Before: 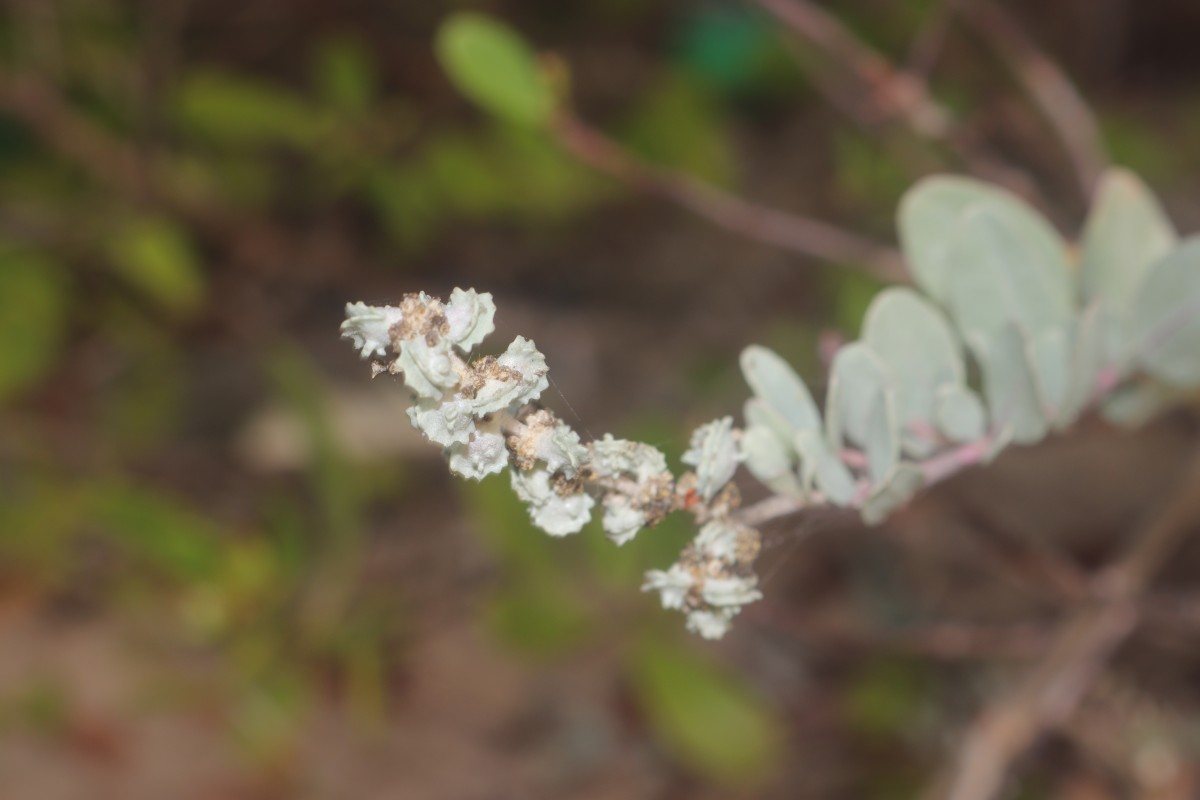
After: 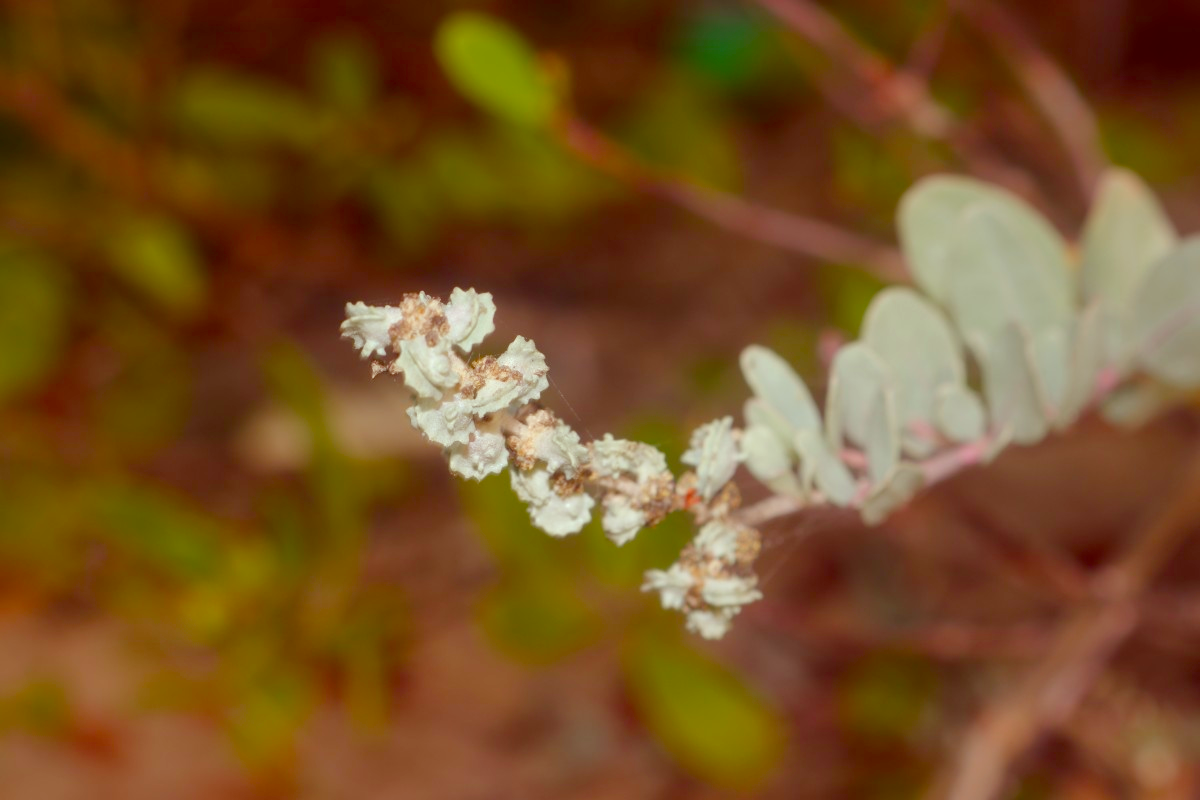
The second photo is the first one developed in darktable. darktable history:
color correction: highlights a* -7.23, highlights b* -0.161, shadows a* 20.08, shadows b* 11.73
tone curve: color space Lab, linked channels, preserve colors none
color balance rgb: shadows lift › chroma 1%, shadows lift › hue 240.84°, highlights gain › chroma 2%, highlights gain › hue 73.2°, global offset › luminance -0.5%, perceptual saturation grading › global saturation 20%, perceptual saturation grading › highlights -25%, perceptual saturation grading › shadows 50%, global vibrance 25.26%
